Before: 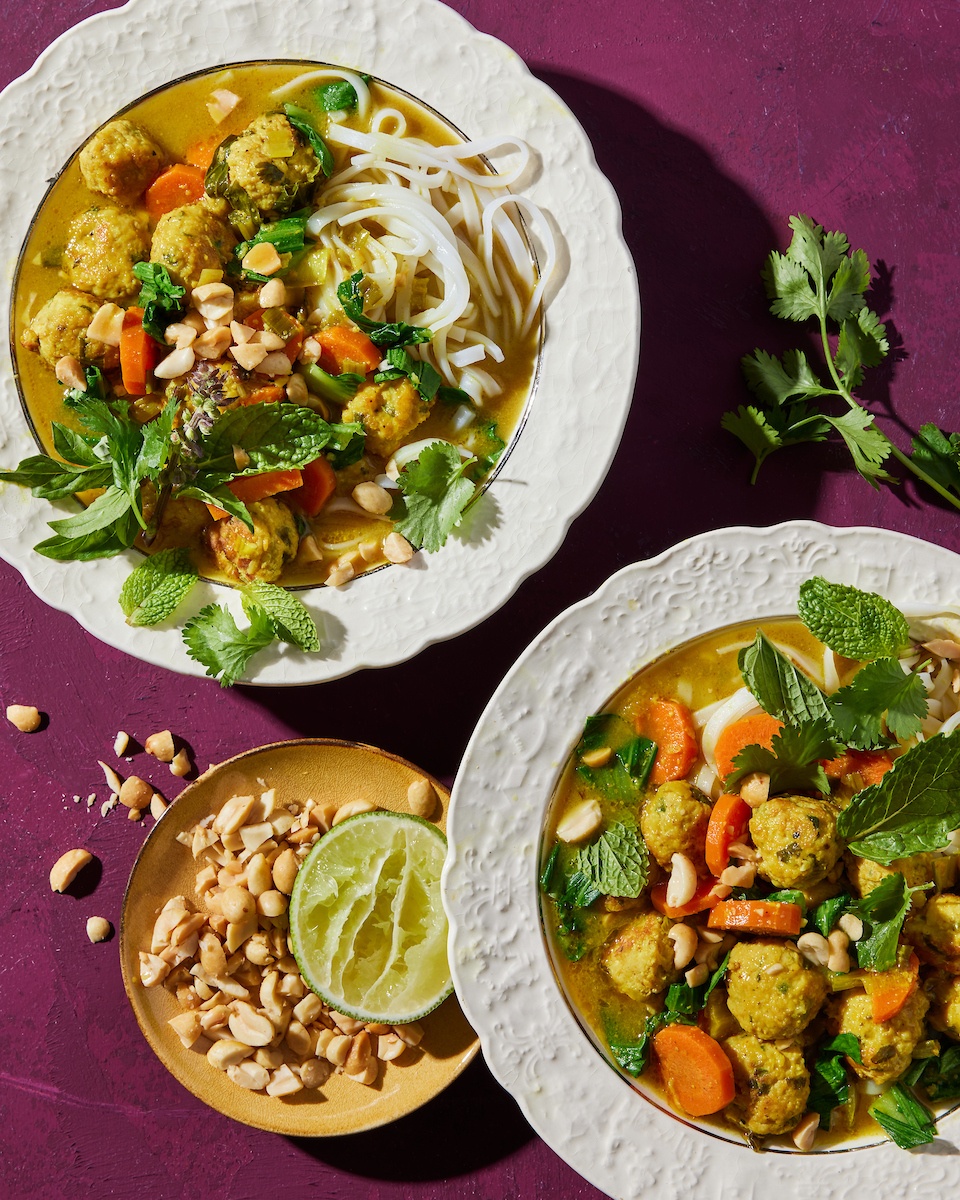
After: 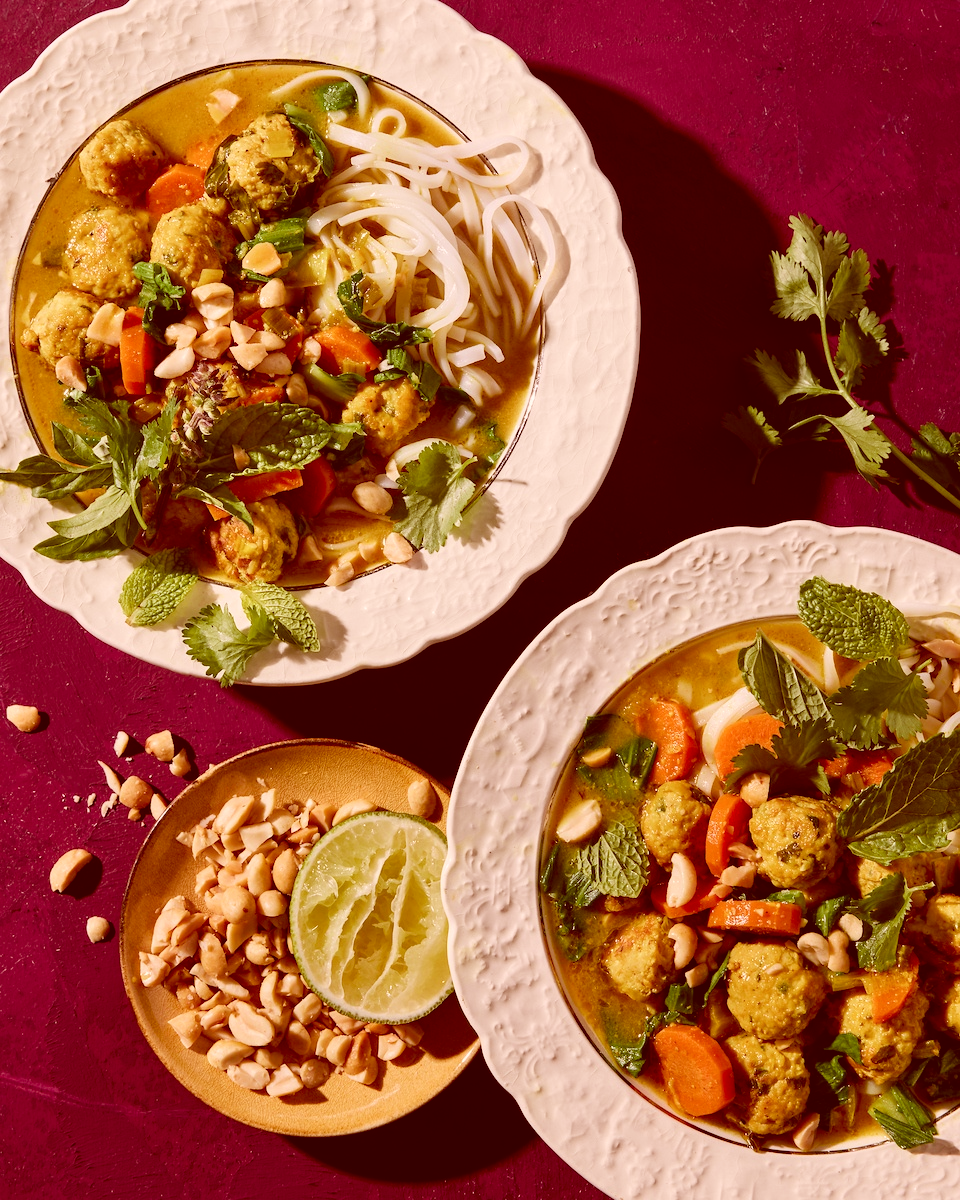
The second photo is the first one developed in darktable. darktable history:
color correction: highlights a* 9.03, highlights b* 8.71, shadows a* 40, shadows b* 40, saturation 0.8
shadows and highlights: shadows -30, highlights 30
